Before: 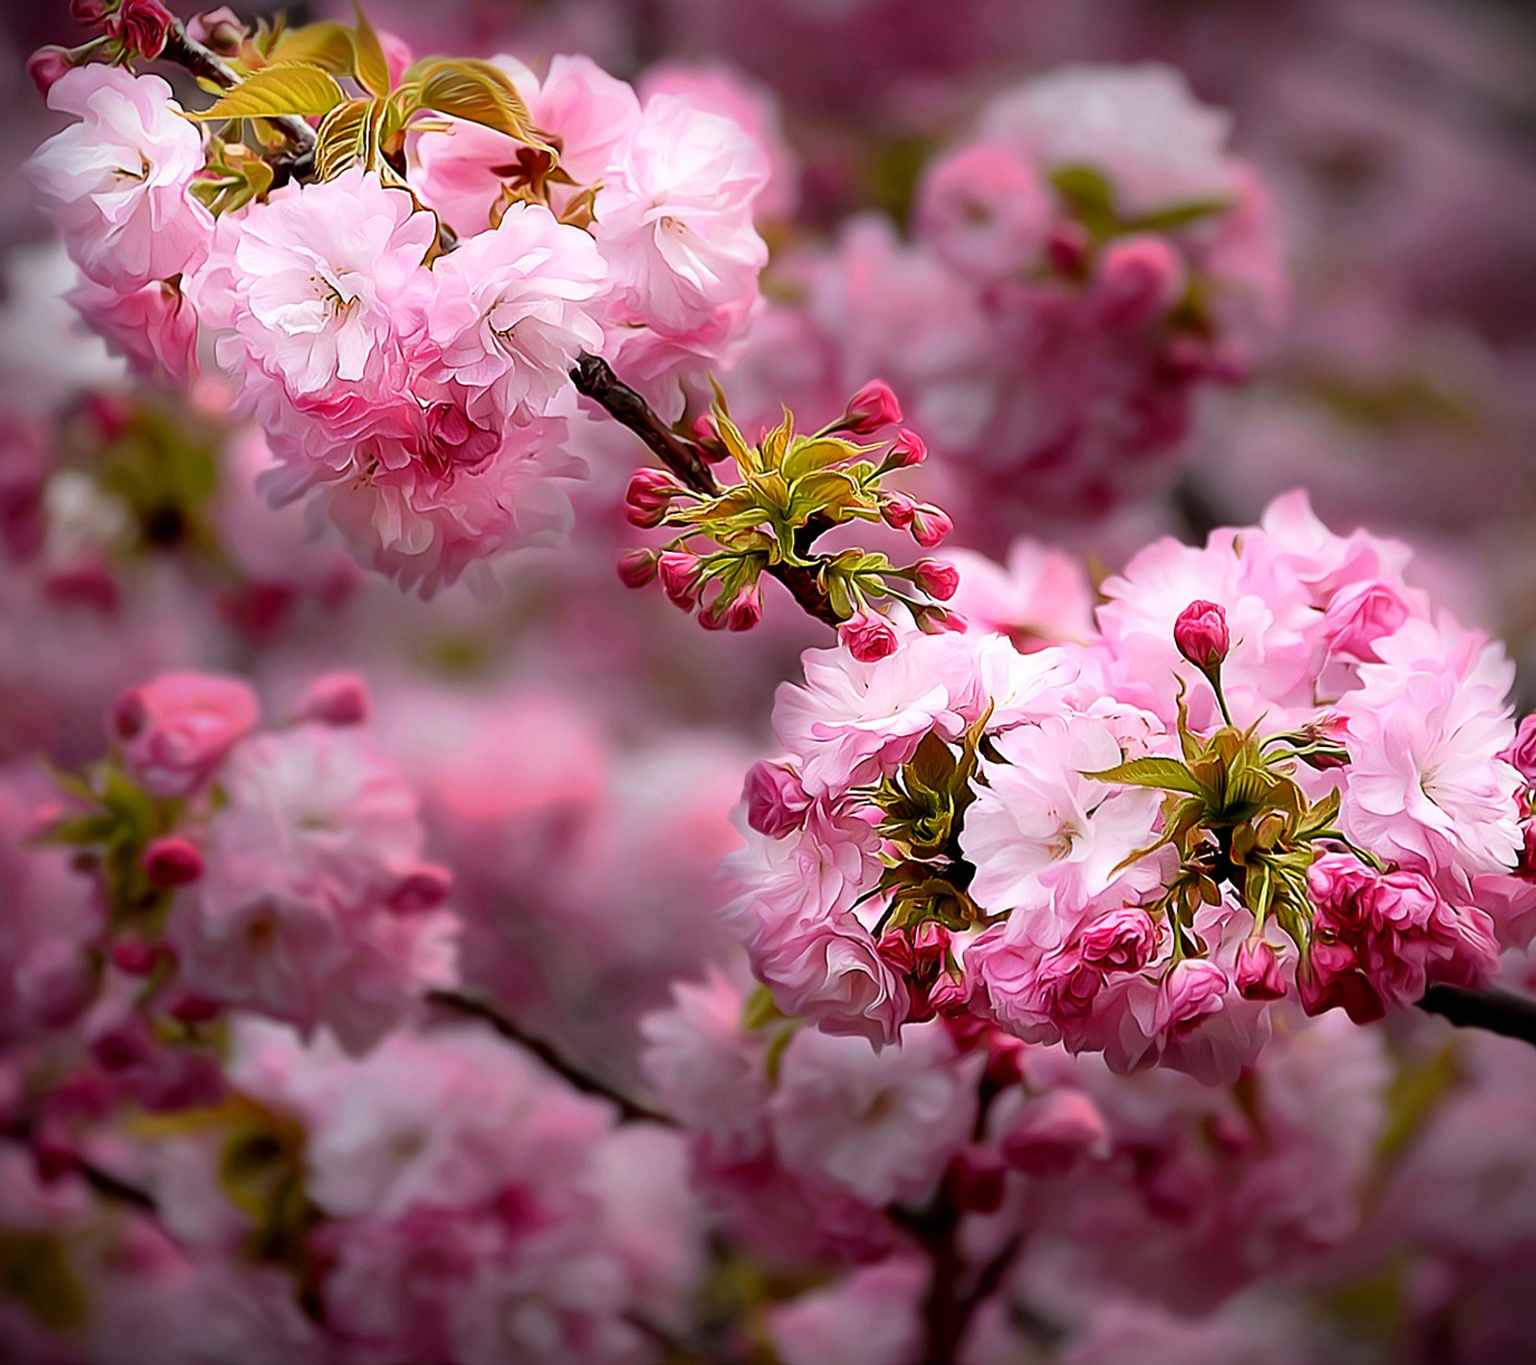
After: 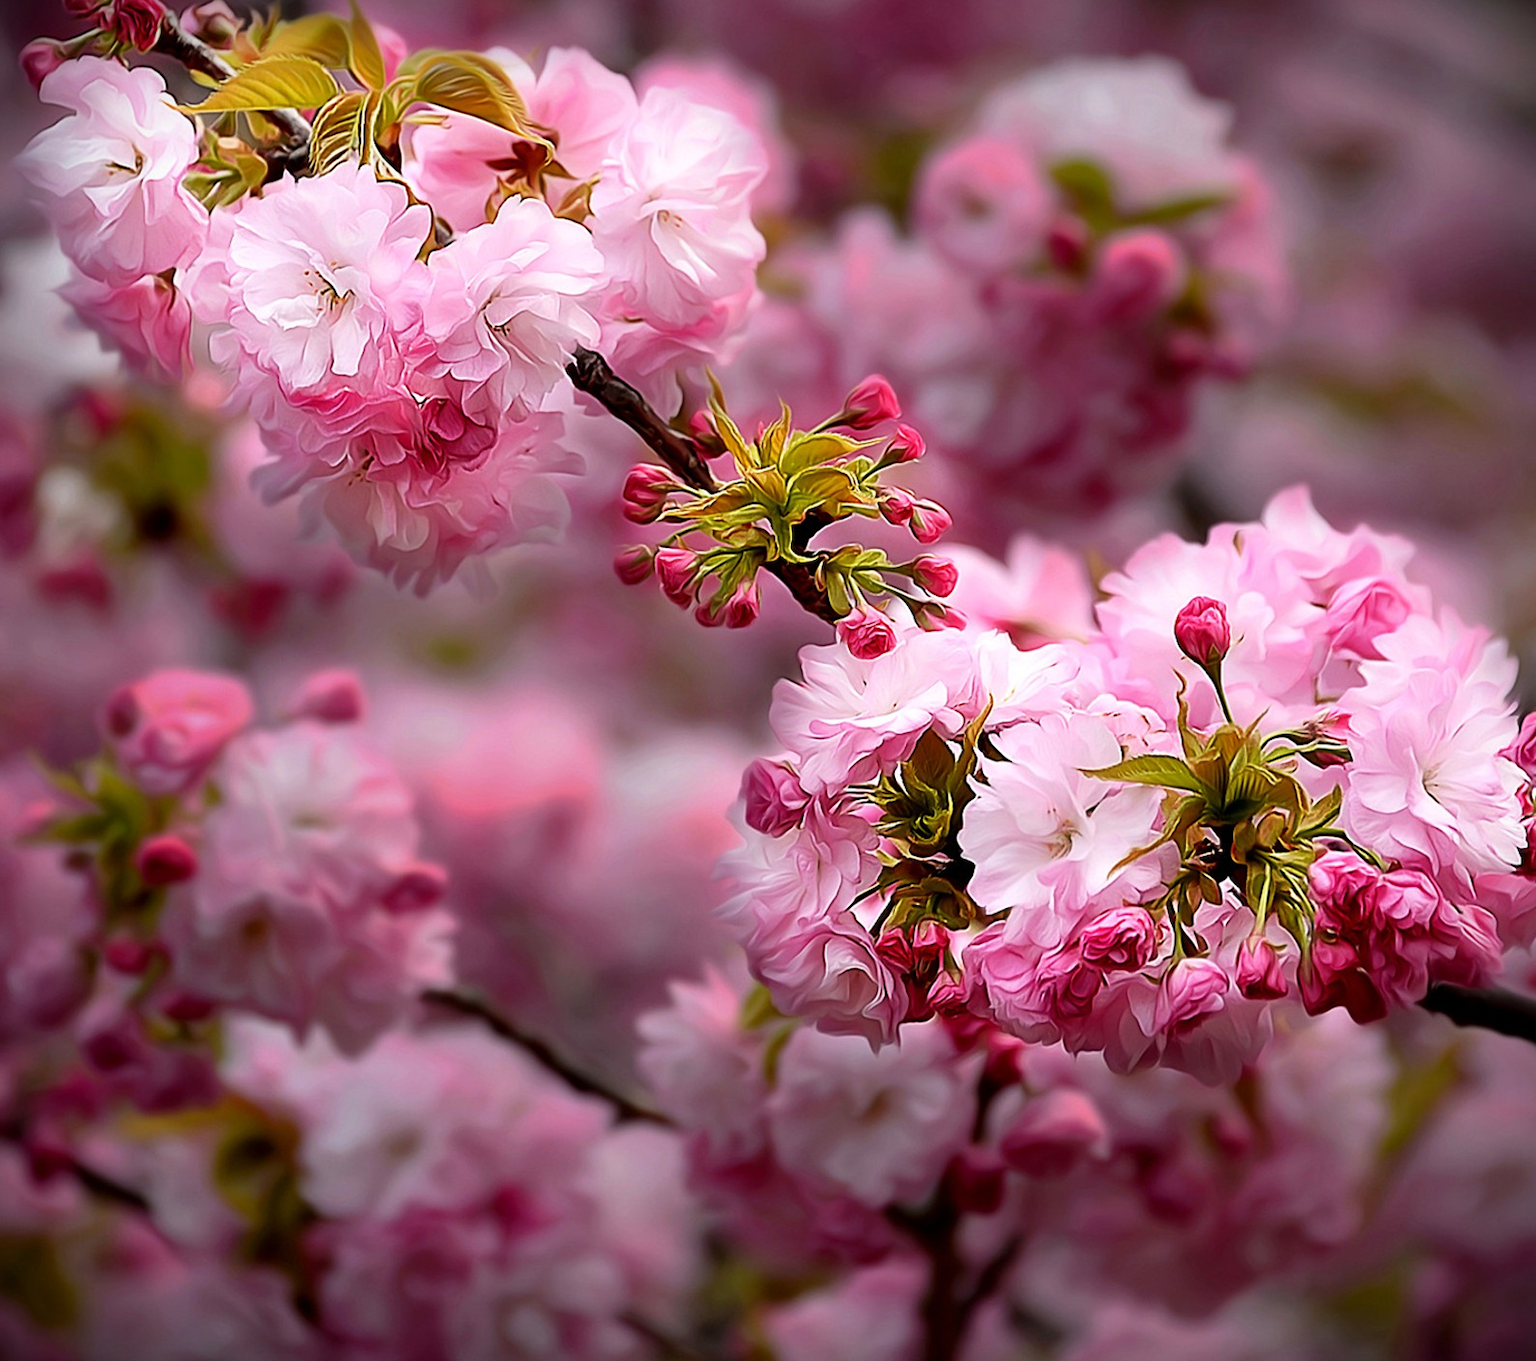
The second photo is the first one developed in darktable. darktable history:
crop: left 0.503%, top 0.594%, right 0.18%, bottom 0.385%
